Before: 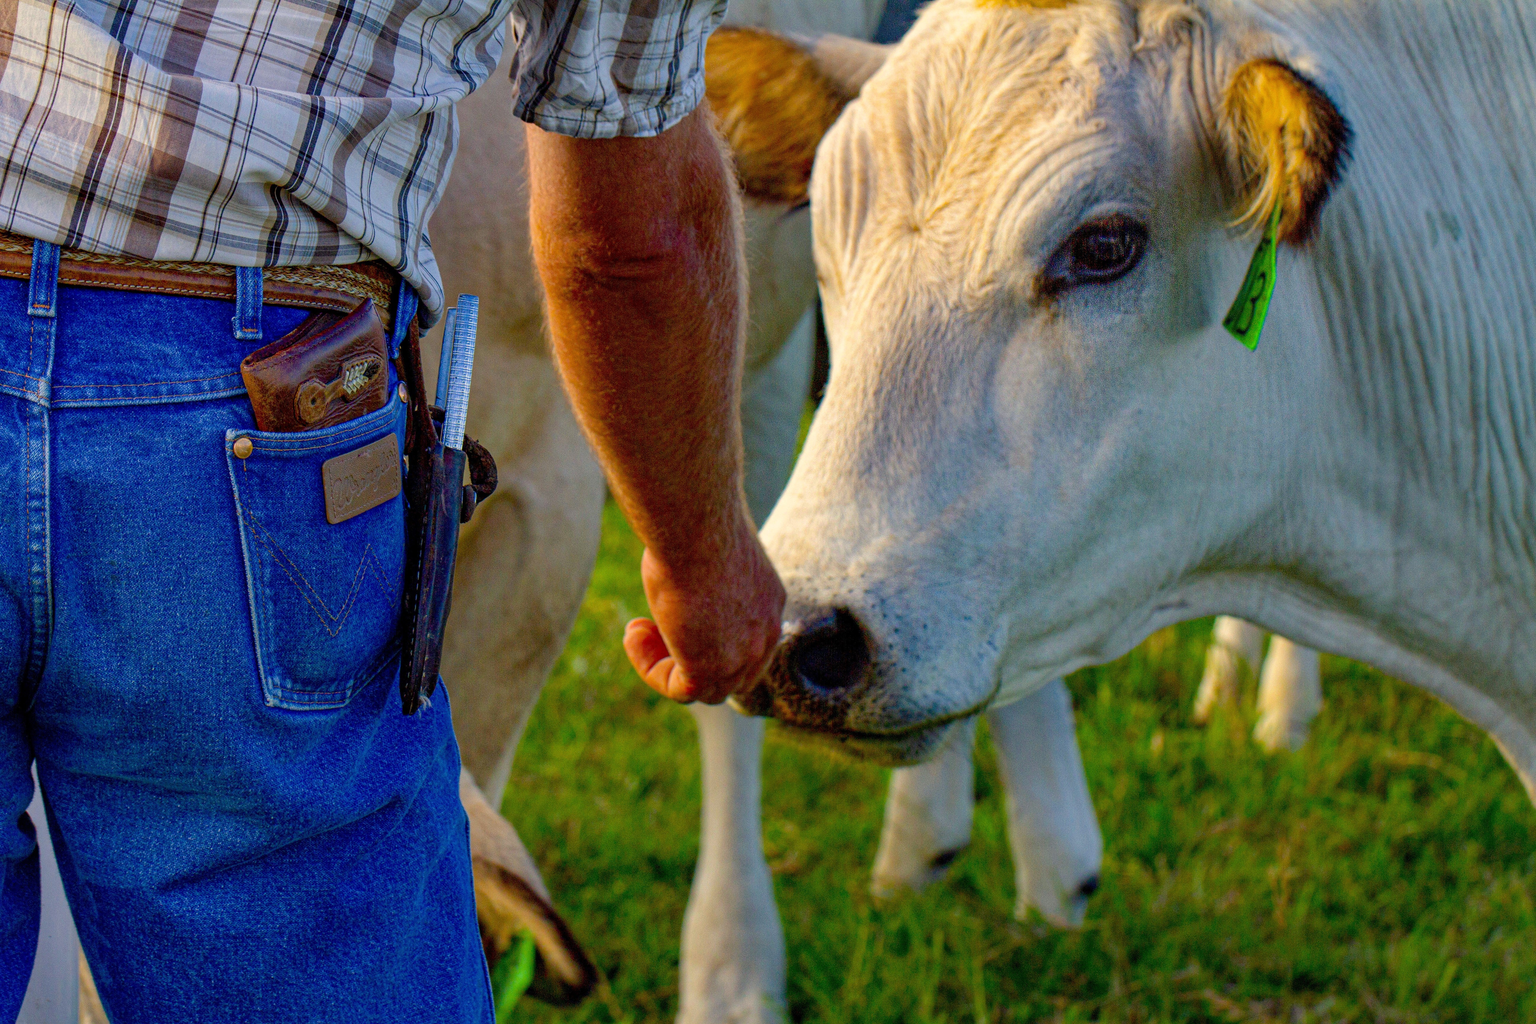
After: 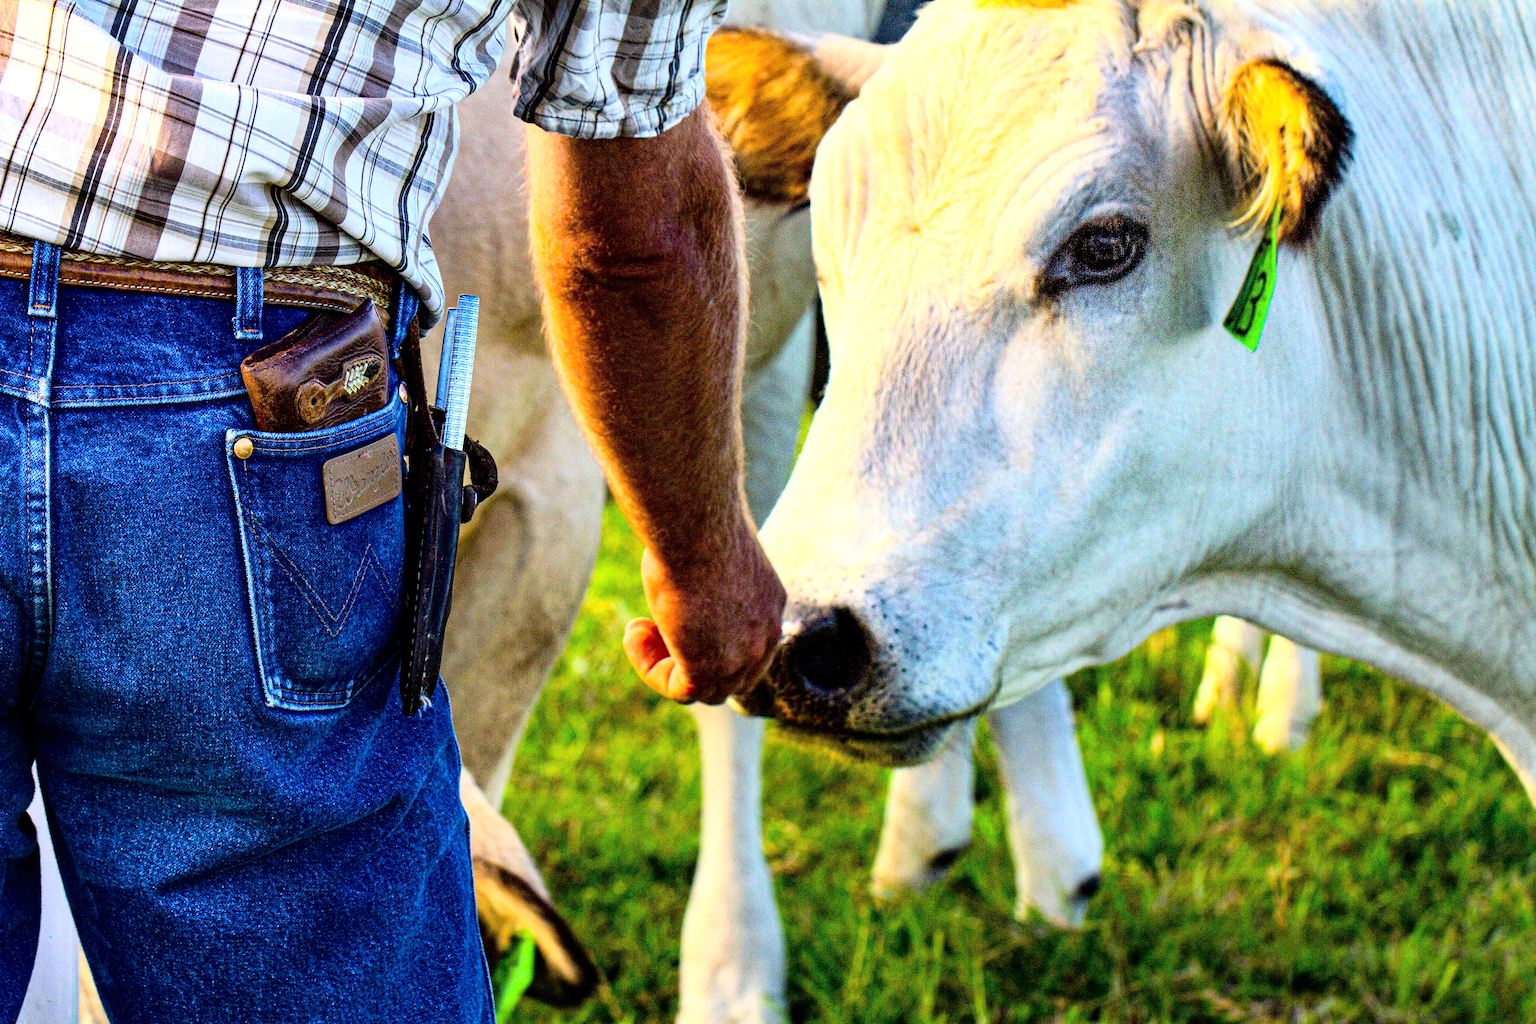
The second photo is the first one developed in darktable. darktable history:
levels: levels [0, 0.474, 0.947]
rgb curve: curves: ch0 [(0, 0) (0.21, 0.15) (0.24, 0.21) (0.5, 0.75) (0.75, 0.96) (0.89, 0.99) (1, 1)]; ch1 [(0, 0.02) (0.21, 0.13) (0.25, 0.2) (0.5, 0.67) (0.75, 0.9) (0.89, 0.97) (1, 1)]; ch2 [(0, 0.02) (0.21, 0.13) (0.25, 0.2) (0.5, 0.67) (0.75, 0.9) (0.89, 0.97) (1, 1)], compensate middle gray true
